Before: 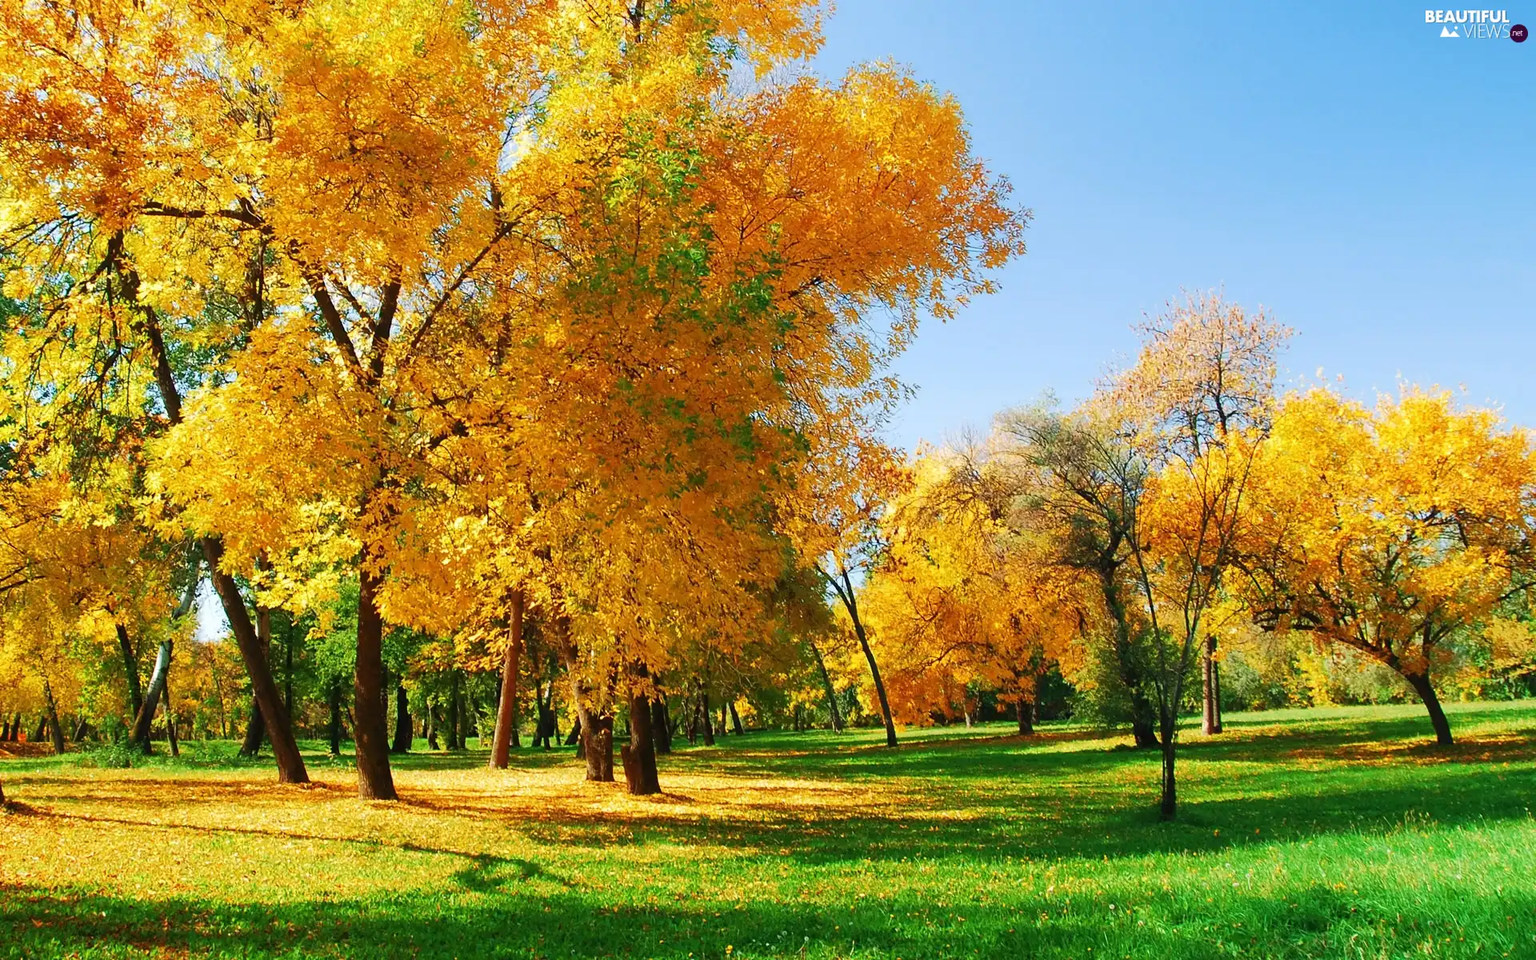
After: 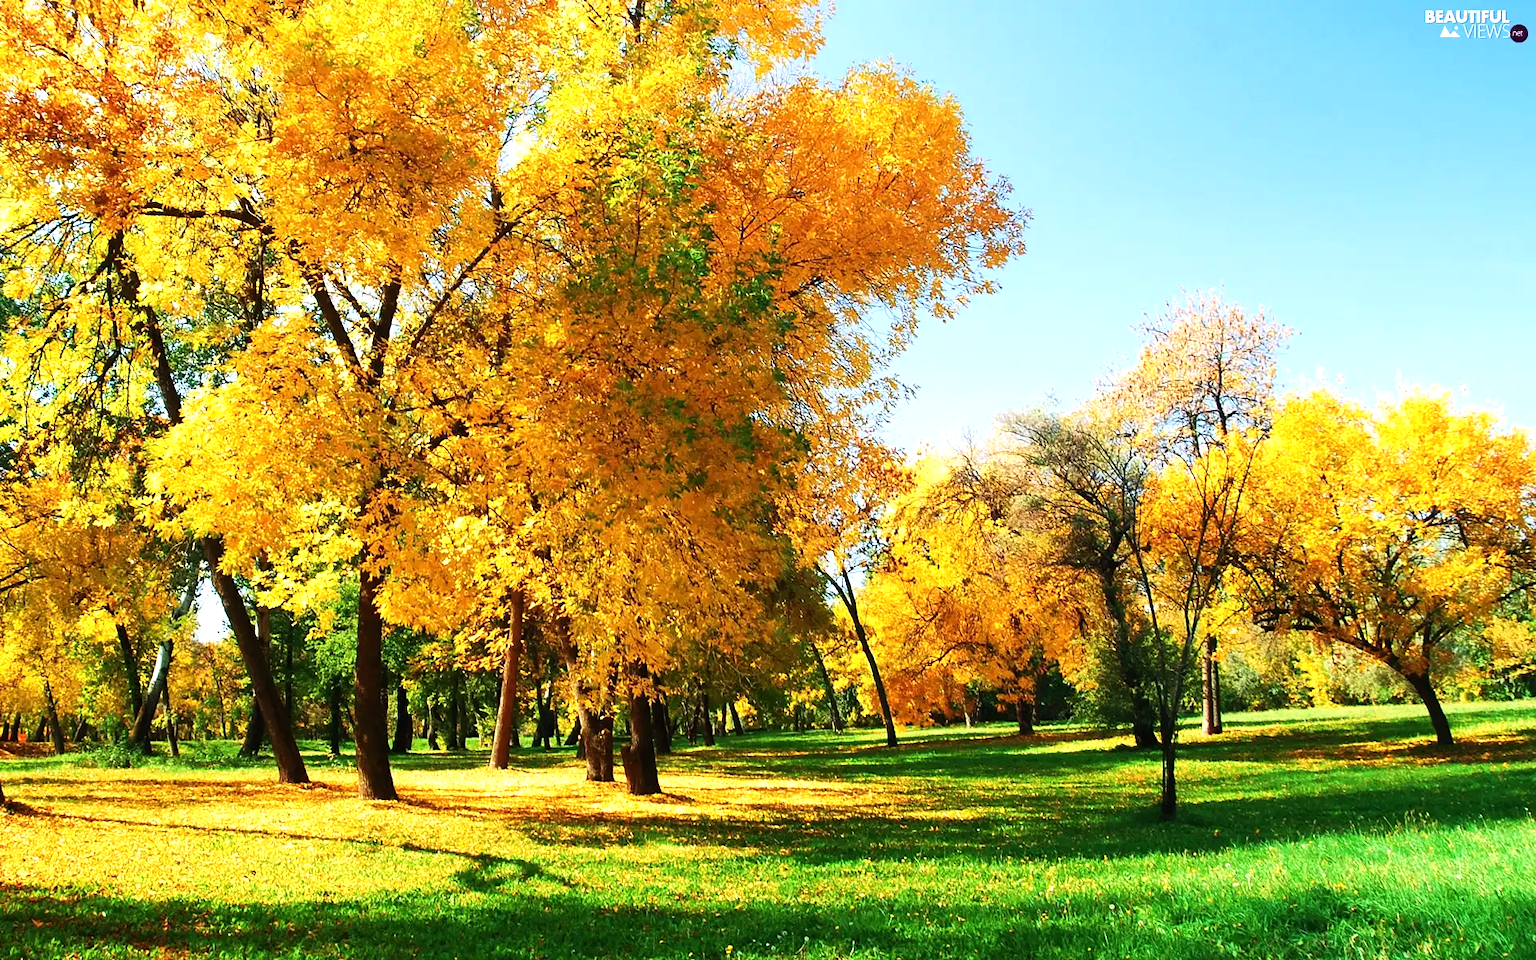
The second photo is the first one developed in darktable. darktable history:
tone equalizer: -8 EV -0.781 EV, -7 EV -0.68 EV, -6 EV -0.585 EV, -5 EV -0.422 EV, -3 EV 0.373 EV, -2 EV 0.6 EV, -1 EV 0.676 EV, +0 EV 0.769 EV, edges refinement/feathering 500, mask exposure compensation -1.57 EV, preserve details no
